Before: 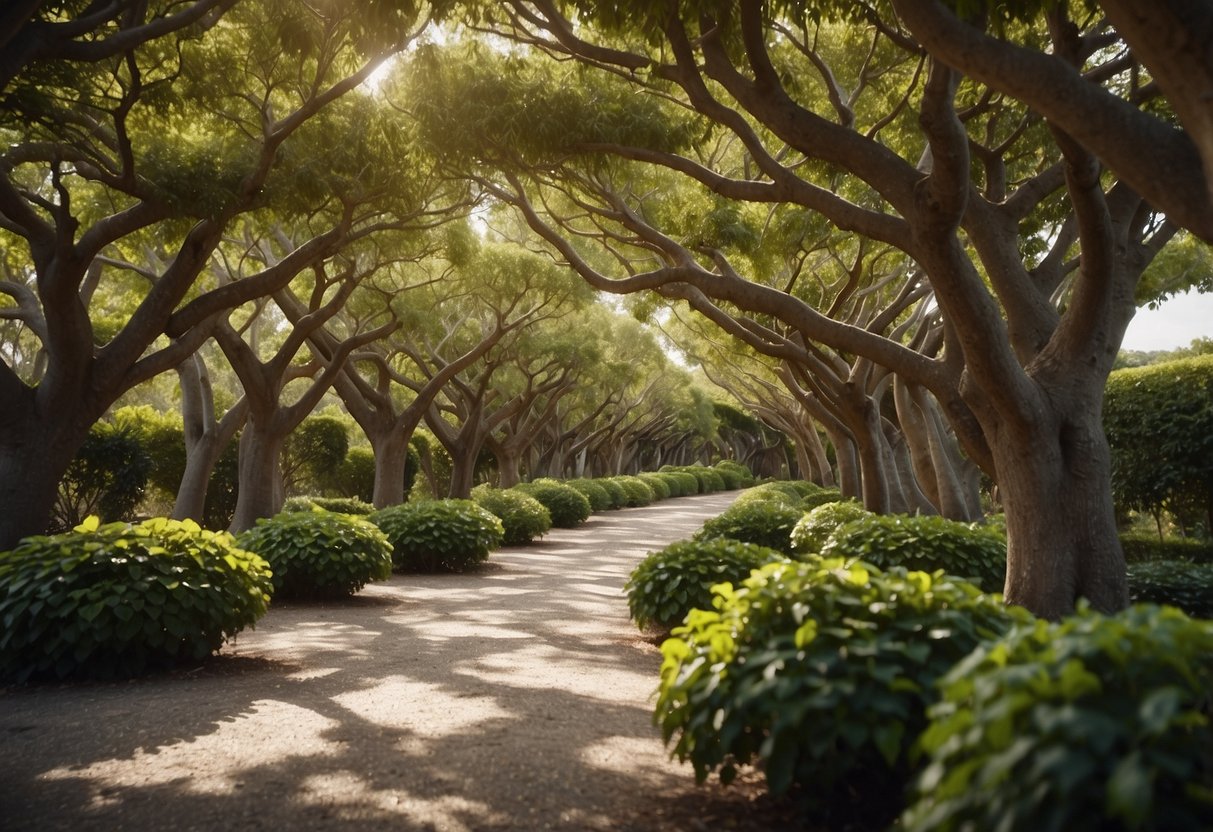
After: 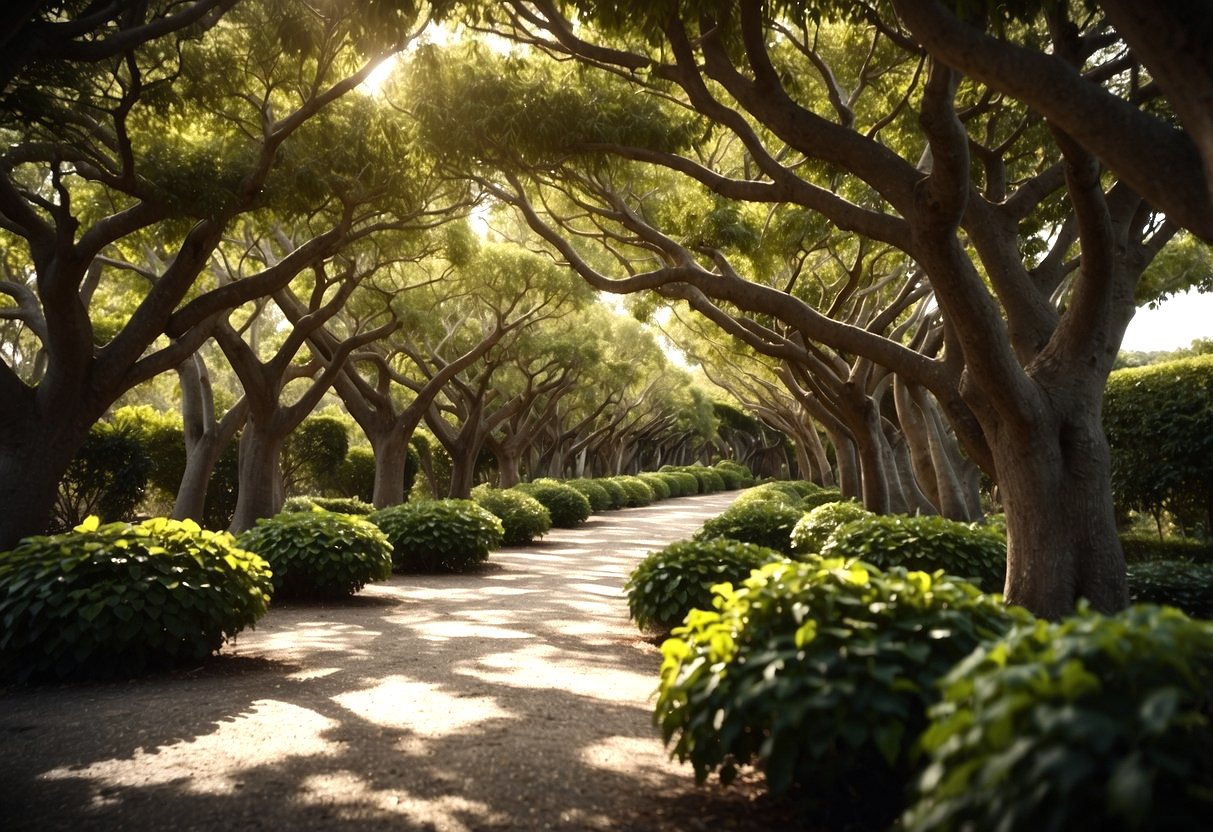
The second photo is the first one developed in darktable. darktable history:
tone equalizer: -8 EV -0.736 EV, -7 EV -0.688 EV, -6 EV -0.577 EV, -5 EV -0.365 EV, -3 EV 0.377 EV, -2 EV 0.6 EV, -1 EV 0.7 EV, +0 EV 0.739 EV, edges refinement/feathering 500, mask exposure compensation -1.57 EV, preserve details no
color correction: highlights b* 2.9
vignetting: fall-off start 100.88%, width/height ratio 1.325
